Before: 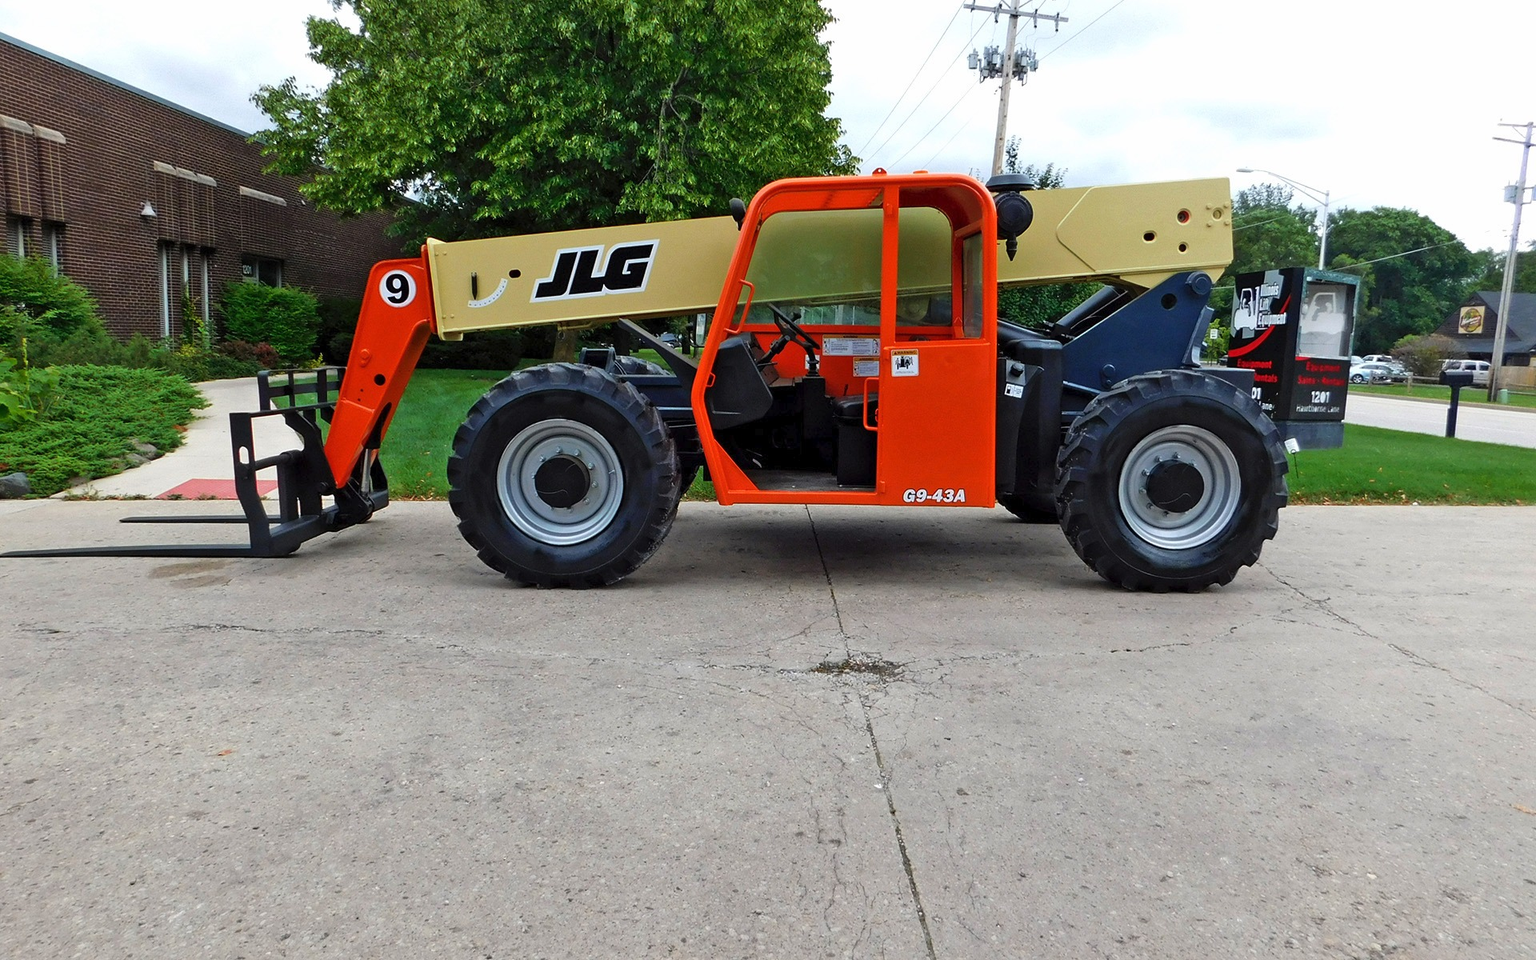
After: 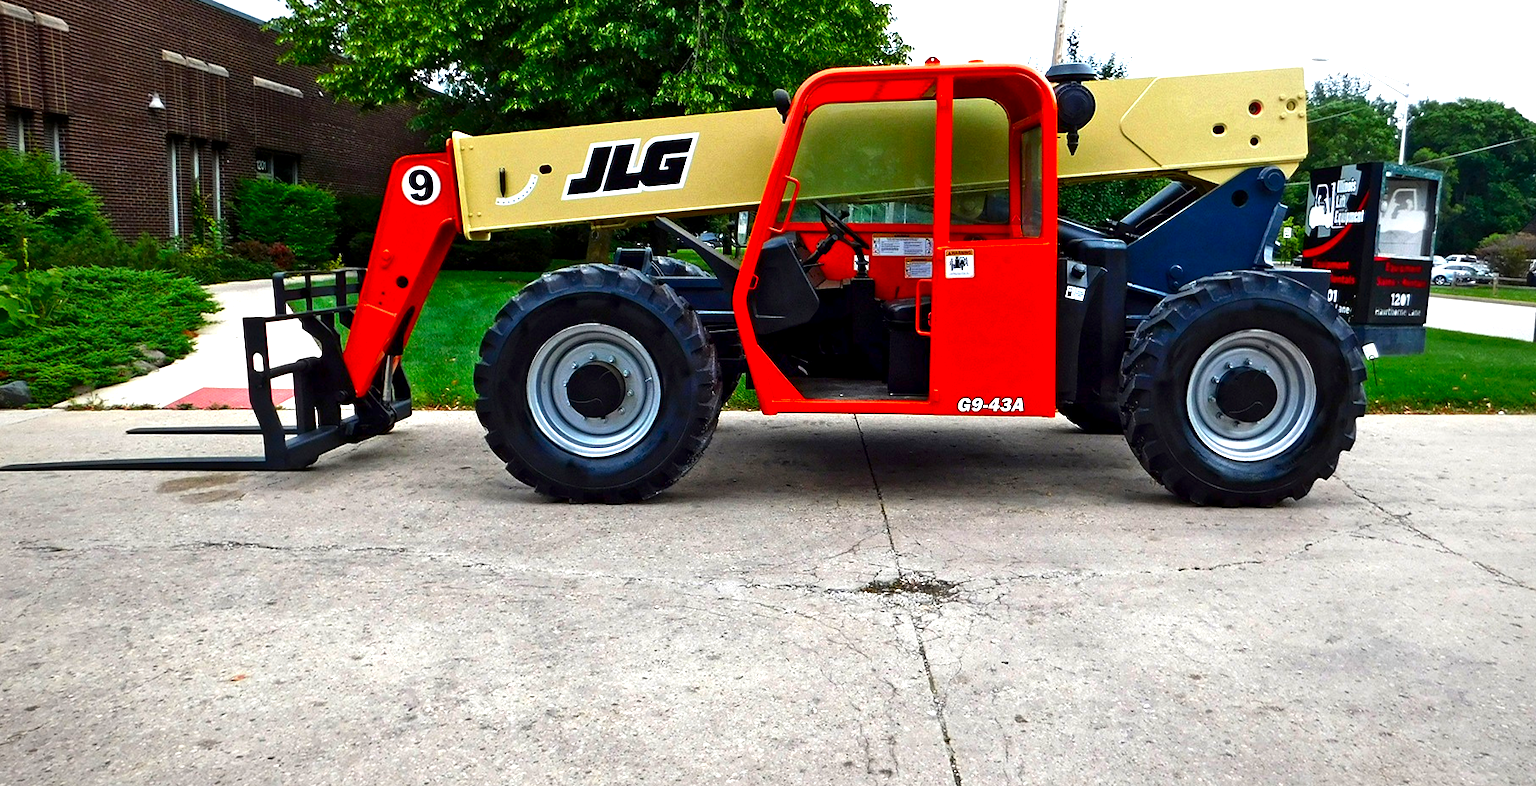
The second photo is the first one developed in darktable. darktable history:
contrast brightness saturation: brightness -0.249, saturation 0.2
vignetting: fall-off start 72.5%, fall-off radius 108.18%, brightness -0.607, saturation -0.003, width/height ratio 0.731
exposure: black level correction 0, exposure 0.929 EV, compensate highlight preservation false
local contrast: highlights 103%, shadows 98%, detail 120%, midtone range 0.2
crop and rotate: angle 0.043°, top 11.906%, right 5.621%, bottom 10.809%
